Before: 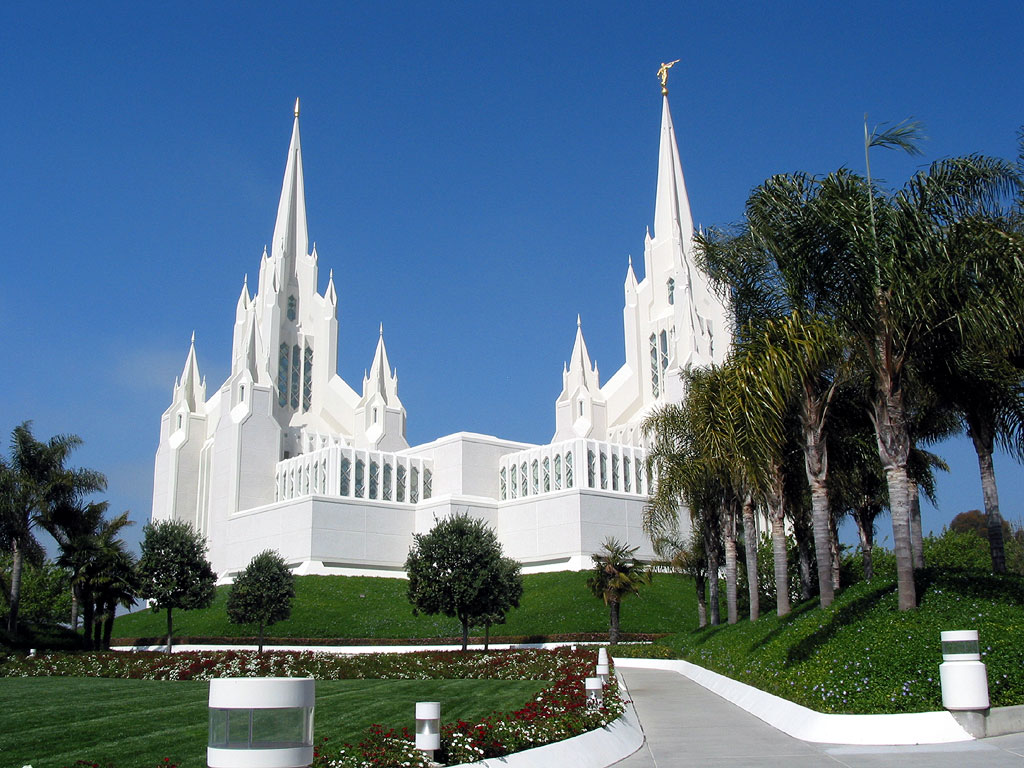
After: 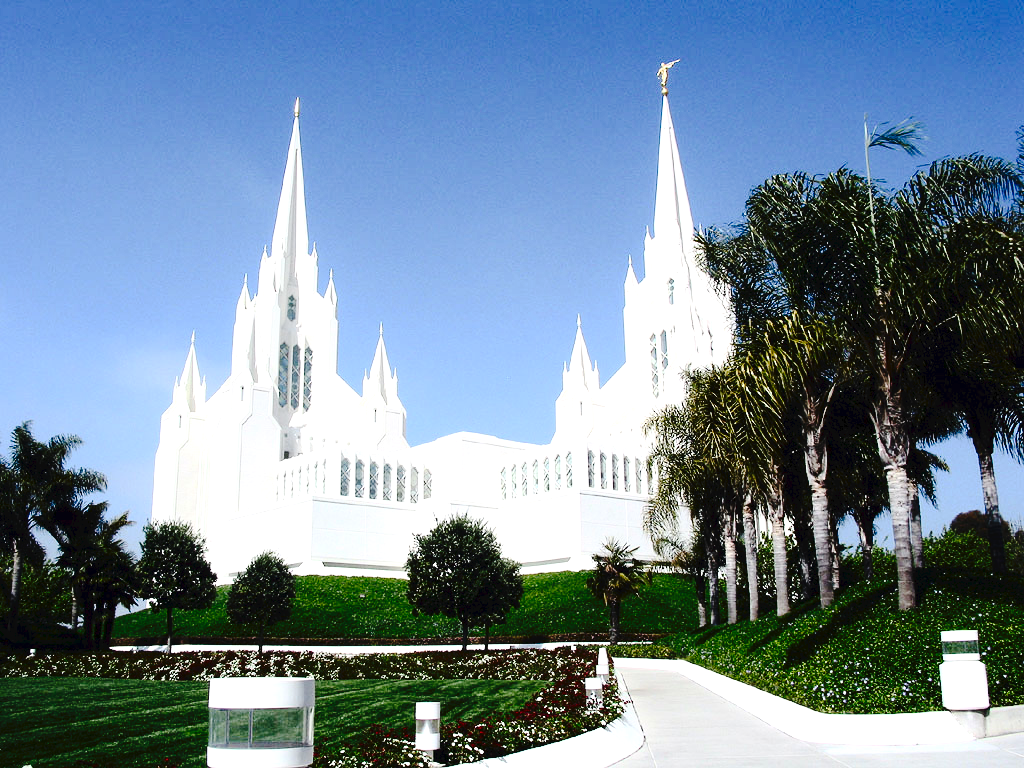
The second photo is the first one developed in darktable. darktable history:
color zones: curves: ch1 [(0, 0.469) (0.01, 0.469) (0.12, 0.446) (0.248, 0.469) (0.5, 0.5) (0.748, 0.5) (0.99, 0.469) (1, 0.469)]
tone curve: curves: ch0 [(0, 0) (0.003, 0.031) (0.011, 0.033) (0.025, 0.038) (0.044, 0.049) (0.069, 0.059) (0.1, 0.071) (0.136, 0.093) (0.177, 0.142) (0.224, 0.204) (0.277, 0.292) (0.335, 0.387) (0.399, 0.484) (0.468, 0.567) (0.543, 0.643) (0.623, 0.712) (0.709, 0.776) (0.801, 0.837) (0.898, 0.903) (1, 1)], preserve colors none
contrast brightness saturation: contrast 0.298
tone equalizer: -8 EV -0.782 EV, -7 EV -0.73 EV, -6 EV -0.595 EV, -5 EV -0.367 EV, -3 EV 0.378 EV, -2 EV 0.6 EV, -1 EV 0.694 EV, +0 EV 0.78 EV
